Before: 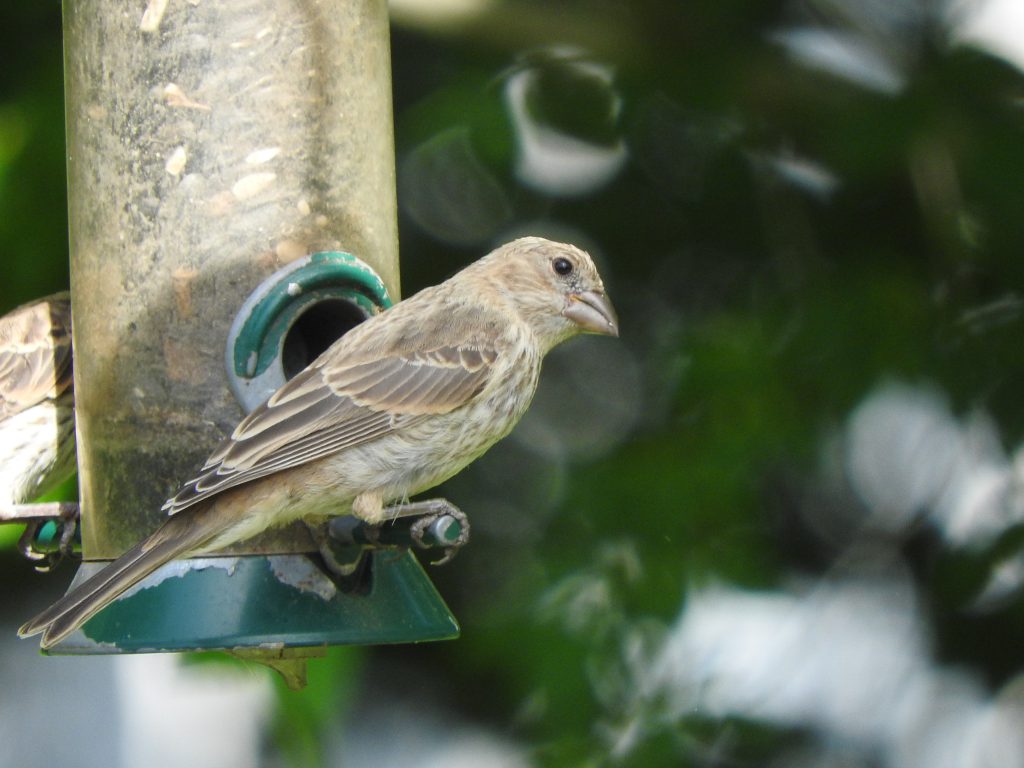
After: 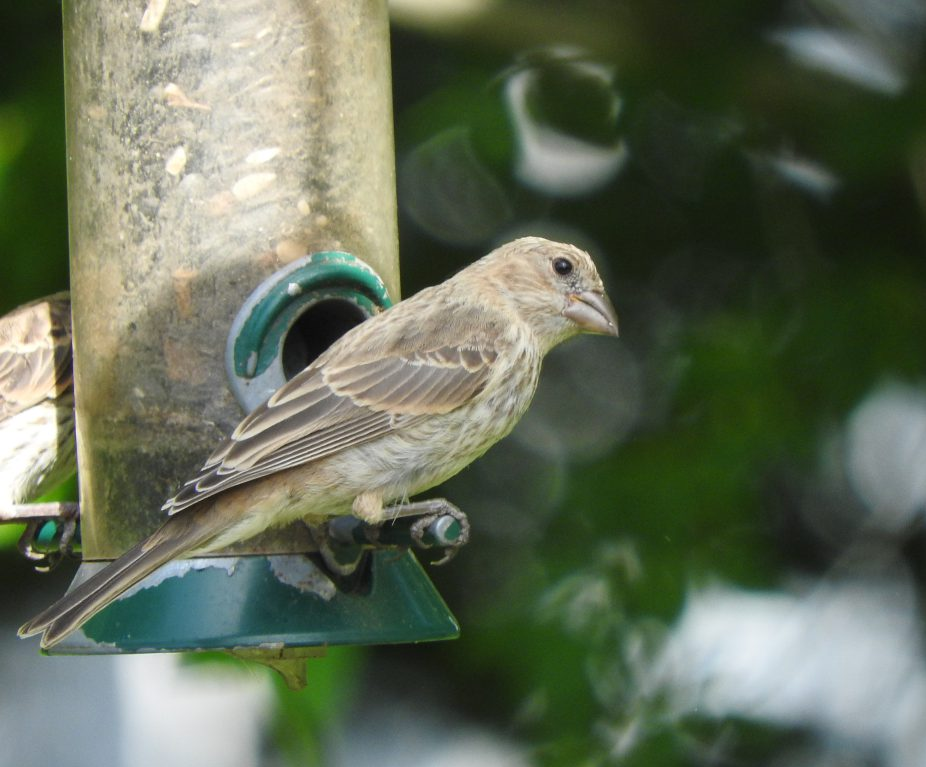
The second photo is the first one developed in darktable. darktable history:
crop: right 9.505%, bottom 0.035%
